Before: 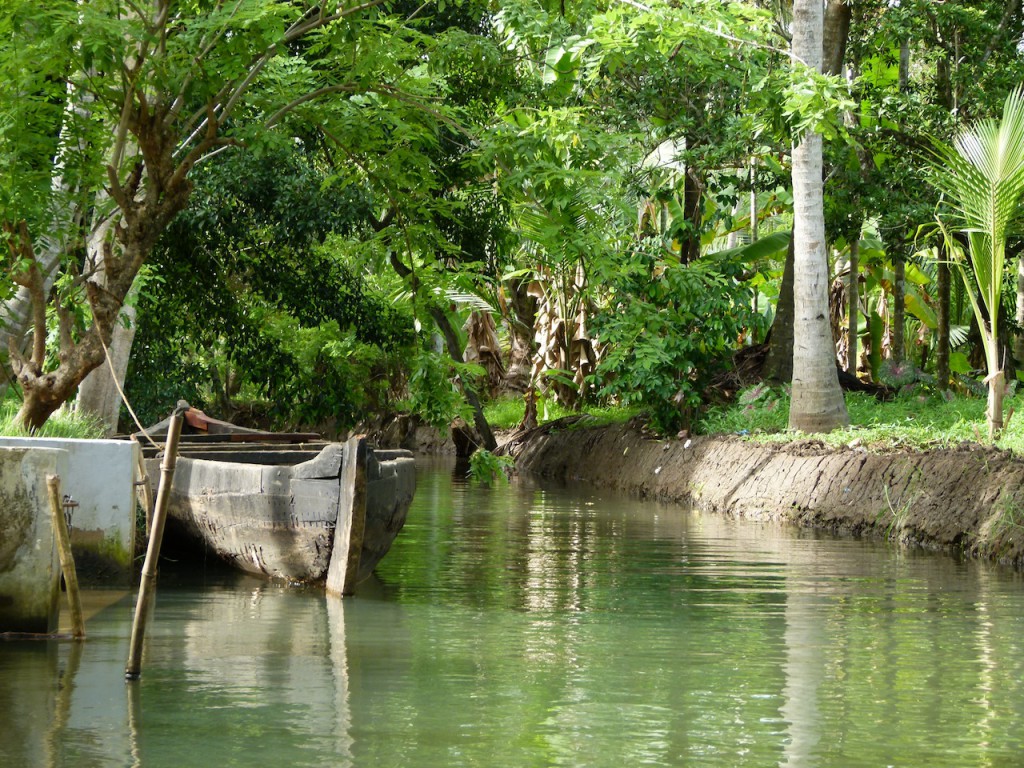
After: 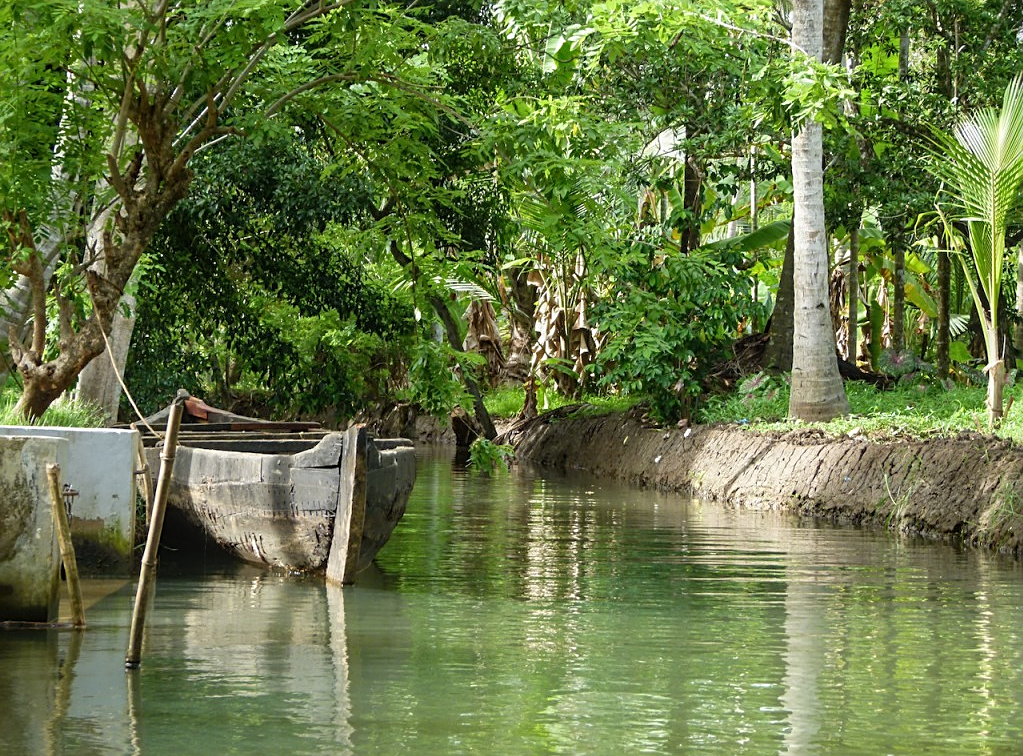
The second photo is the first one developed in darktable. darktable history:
crop: top 1.543%, right 0.008%
shadows and highlights: shadows 12.96, white point adjustment 1.27, highlights -2.25, soften with gaussian
sharpen: on, module defaults
local contrast: detail 109%
